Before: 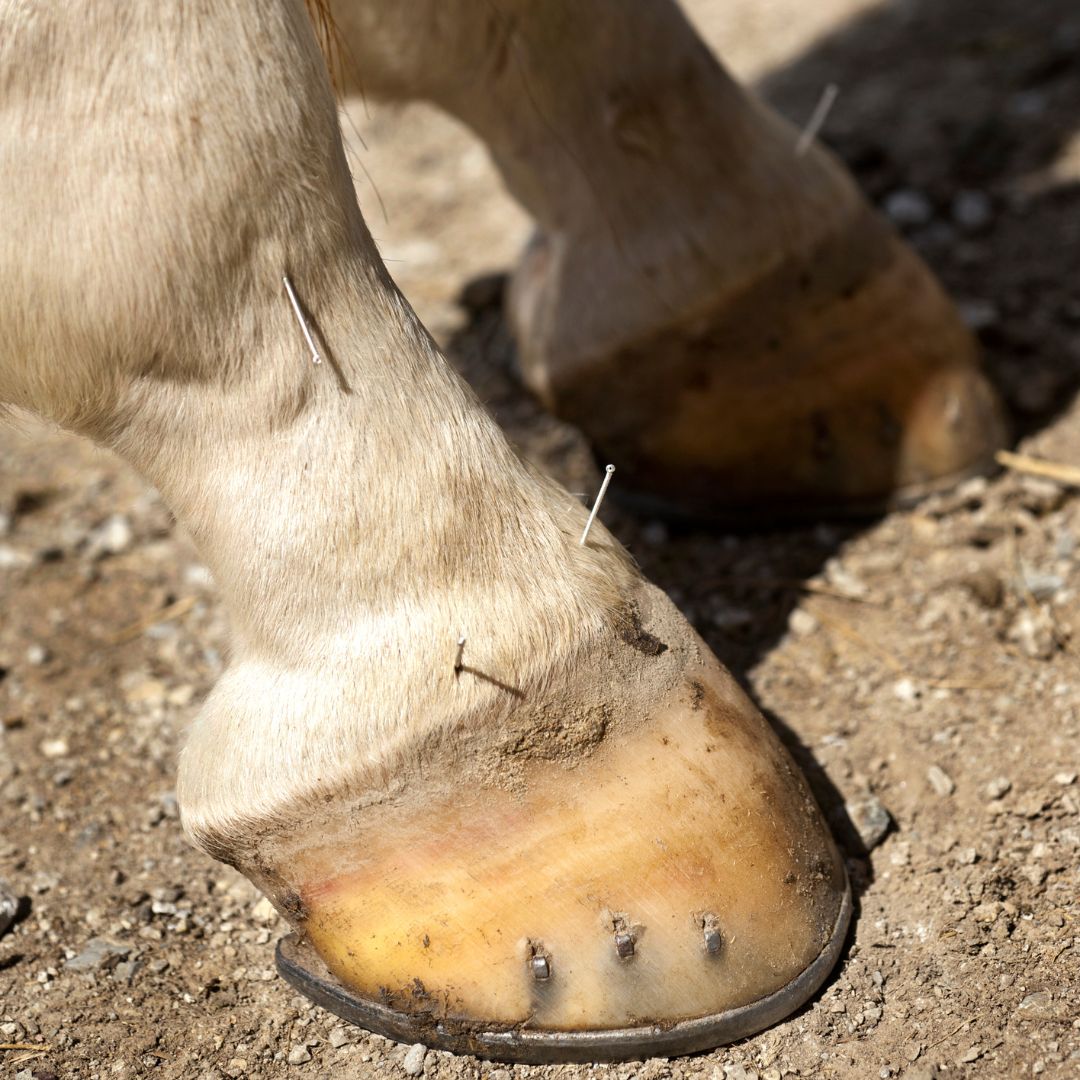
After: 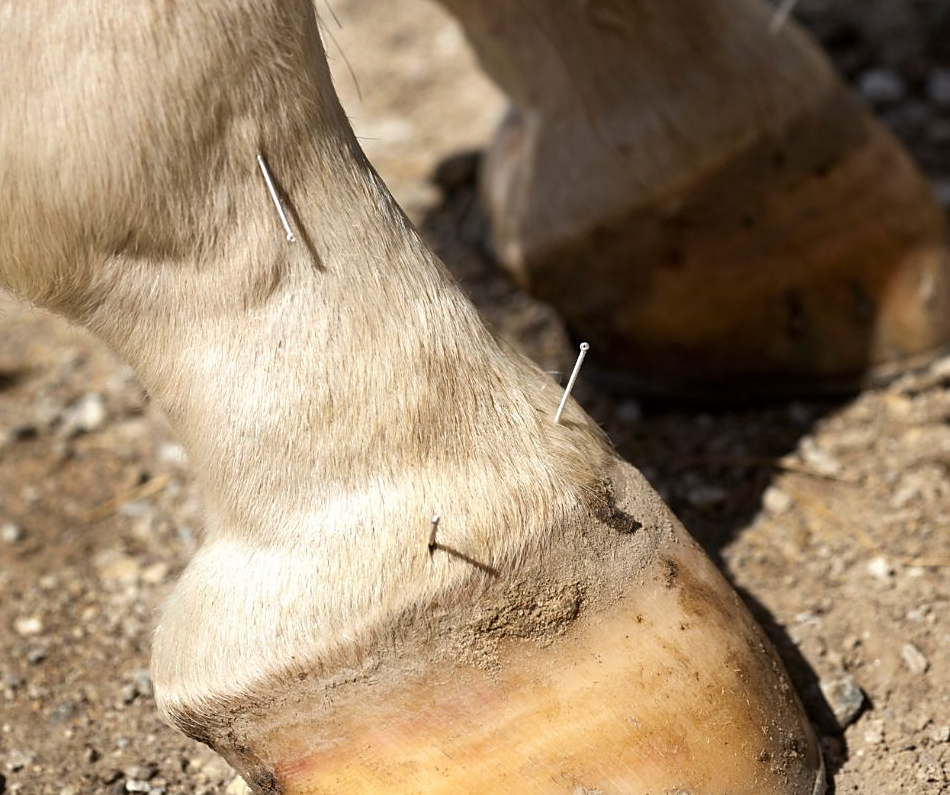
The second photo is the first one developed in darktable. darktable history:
crop and rotate: left 2.425%, top 11.305%, right 9.6%, bottom 15.08%
sharpen: radius 1.458, amount 0.398, threshold 1.271
